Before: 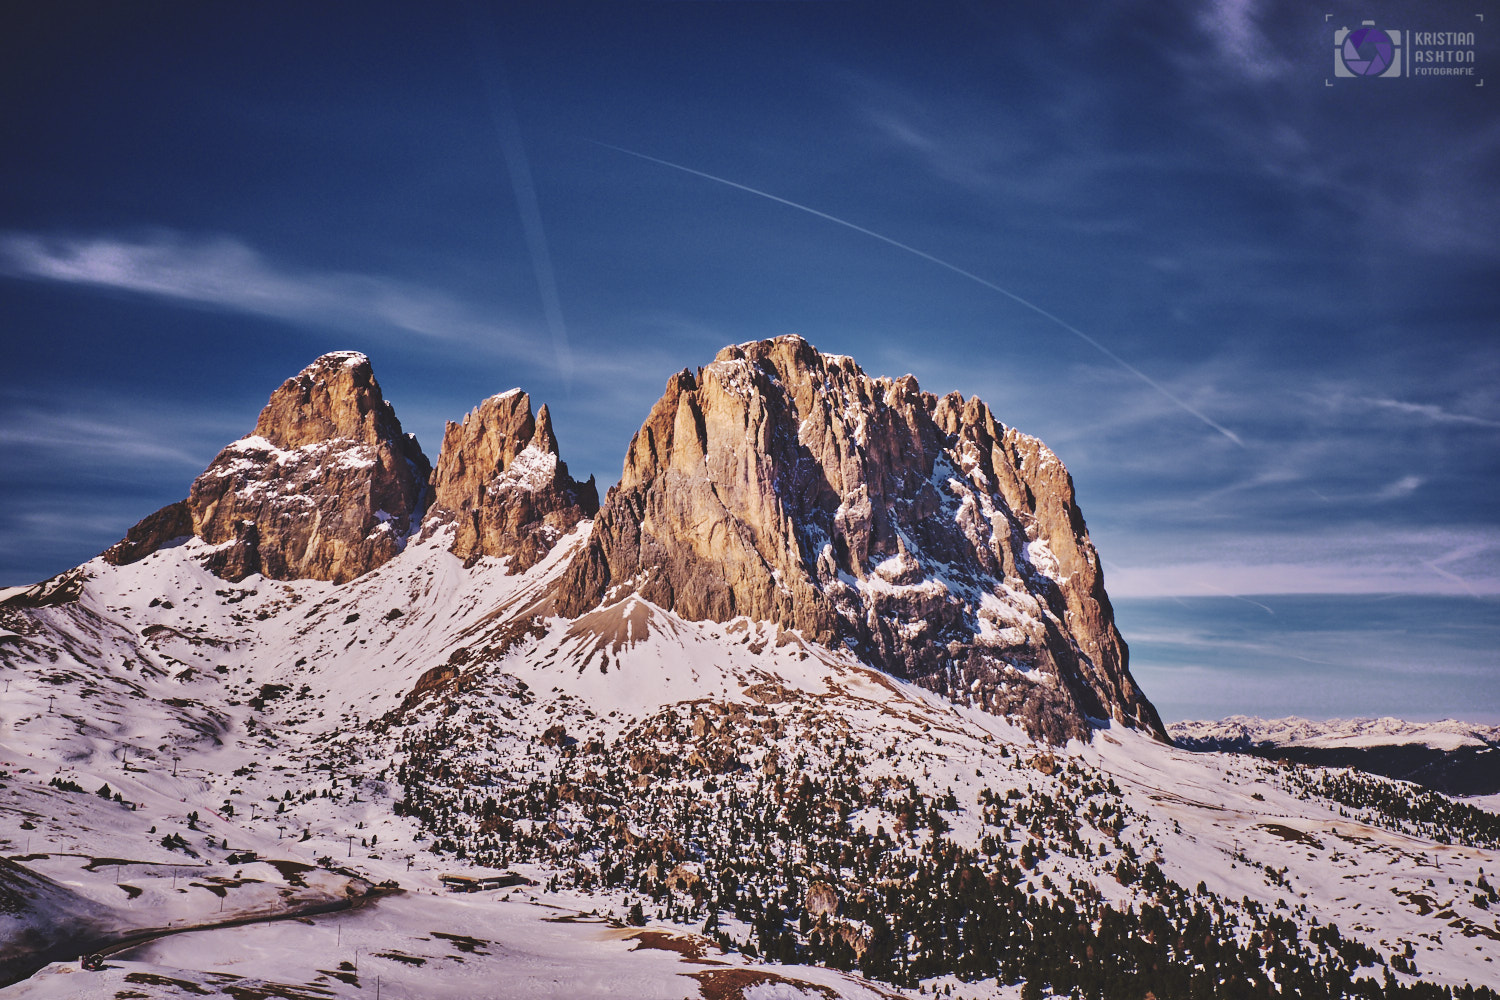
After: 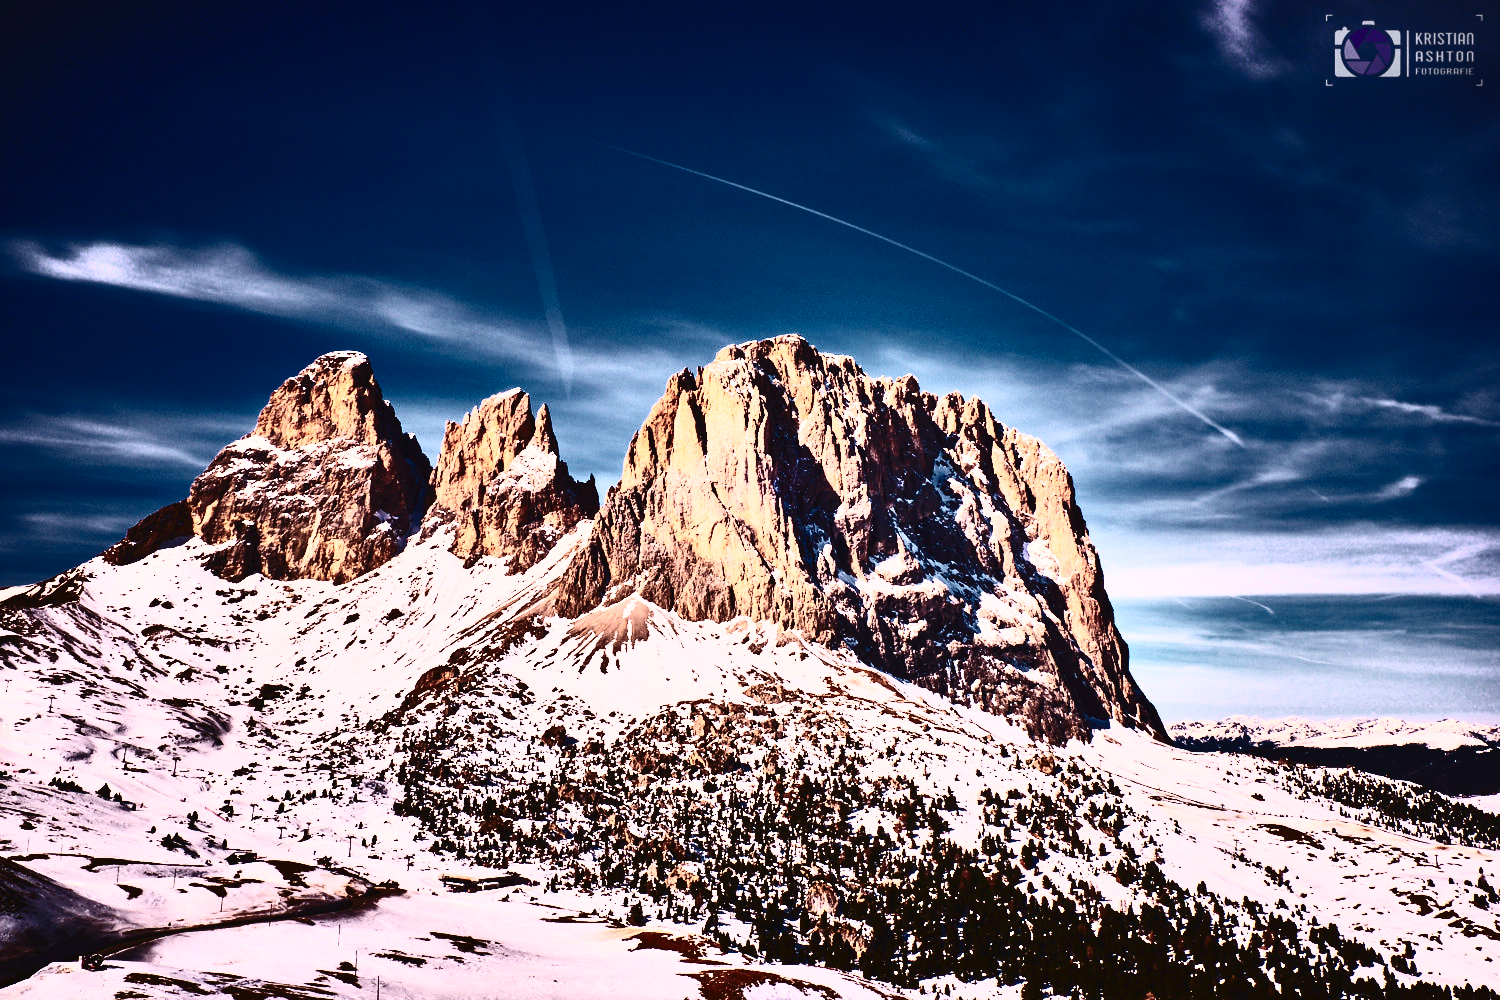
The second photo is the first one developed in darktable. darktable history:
white balance: red 1.009, blue 0.985
contrast brightness saturation: contrast 0.93, brightness 0.2
